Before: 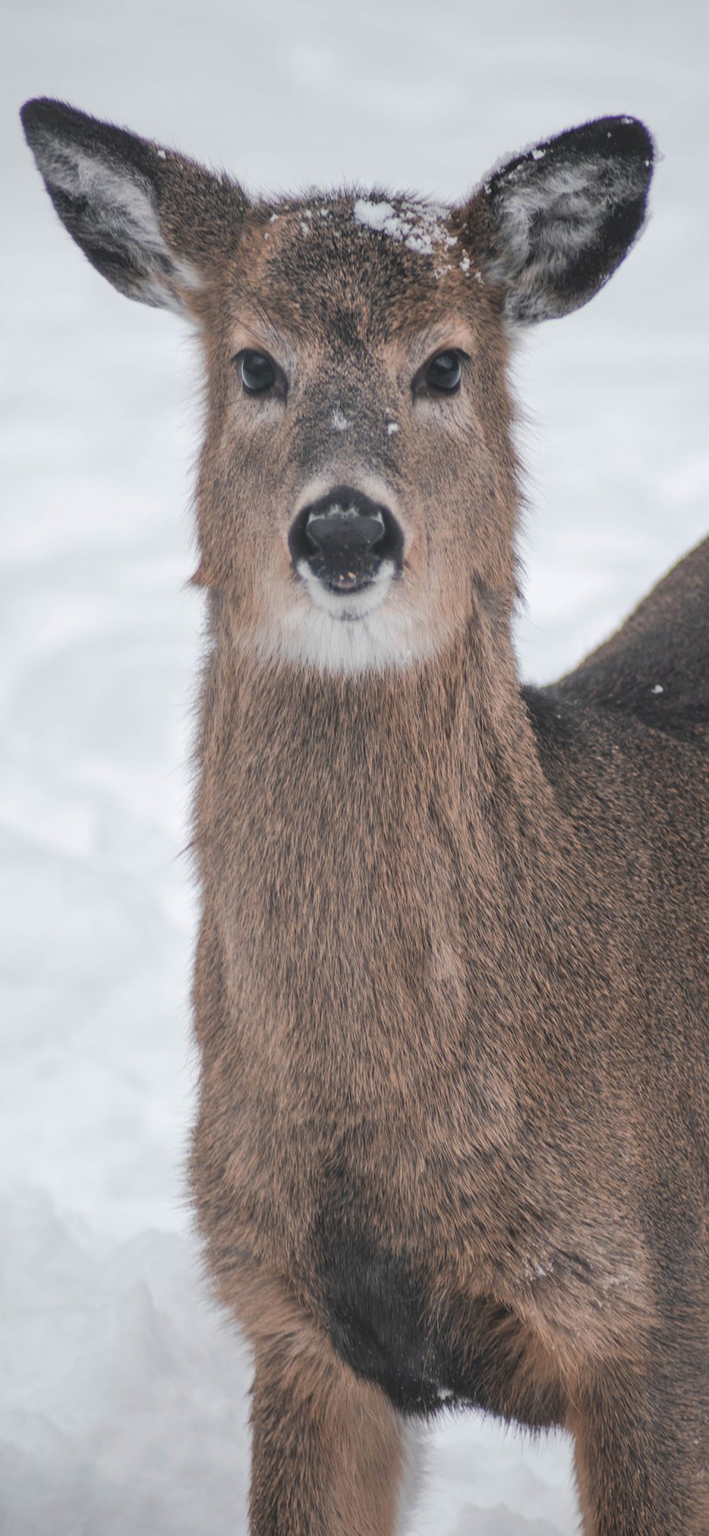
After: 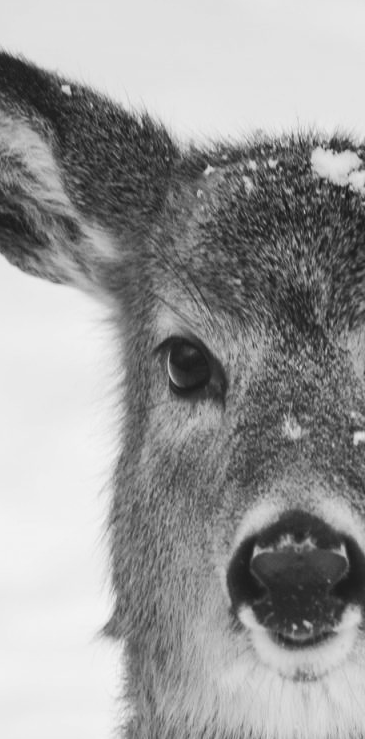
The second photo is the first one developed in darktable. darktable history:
crop: left 15.452%, top 5.459%, right 43.956%, bottom 56.62%
white balance: red 0.871, blue 1.249
monochrome: on, module defaults
contrast brightness saturation: contrast 0.22
